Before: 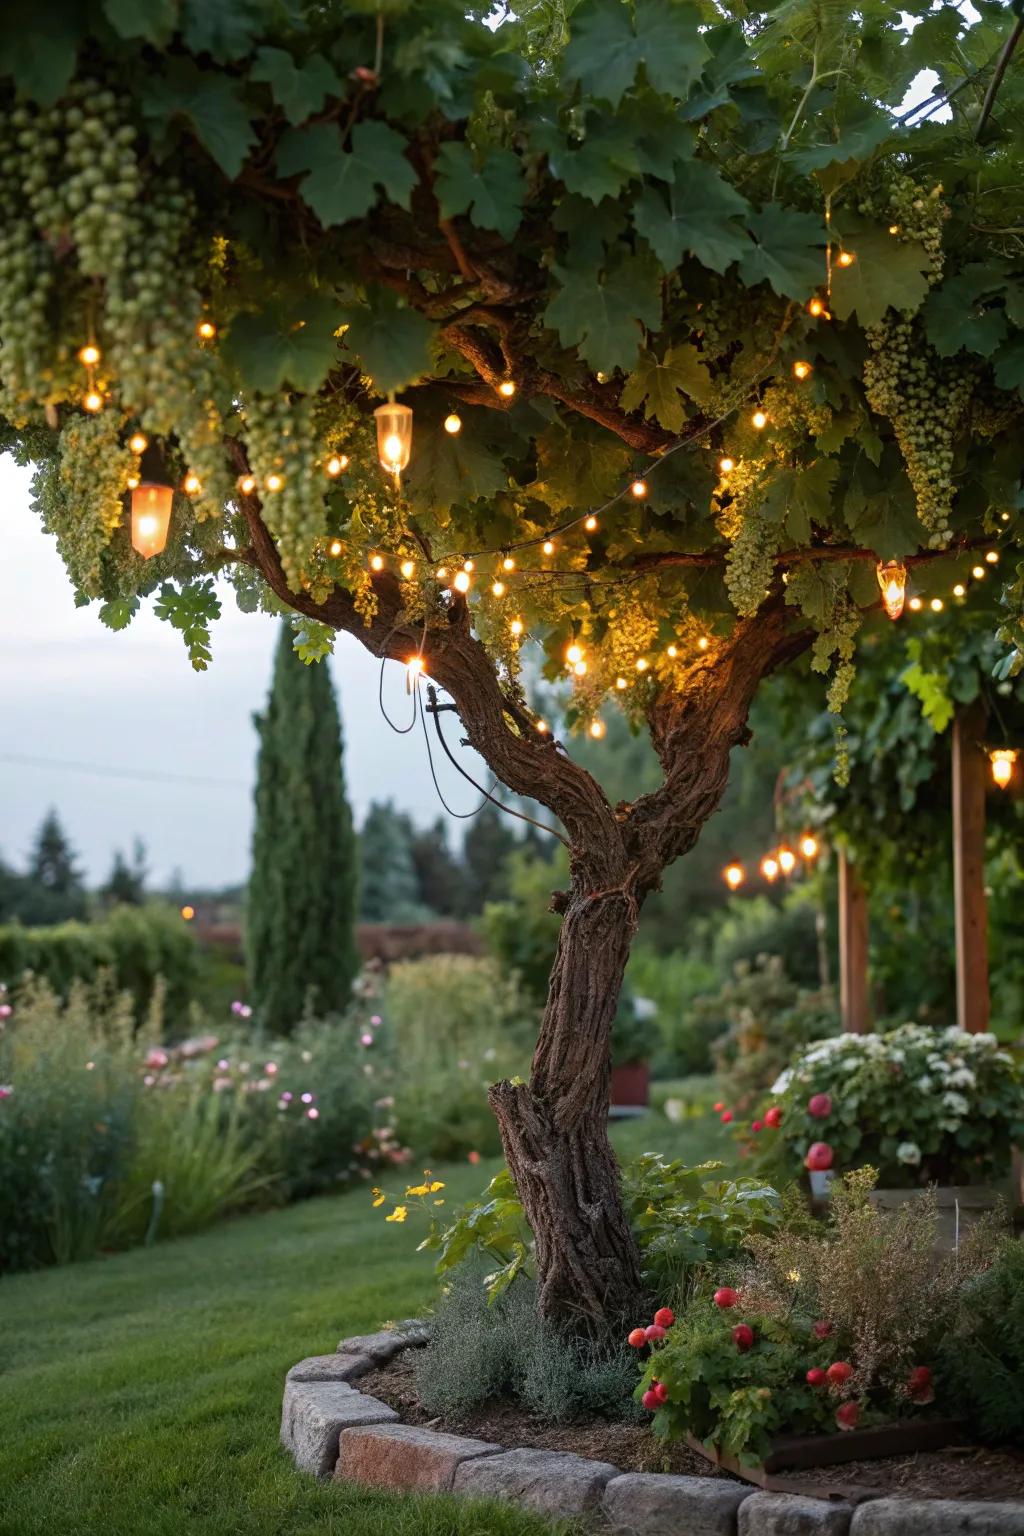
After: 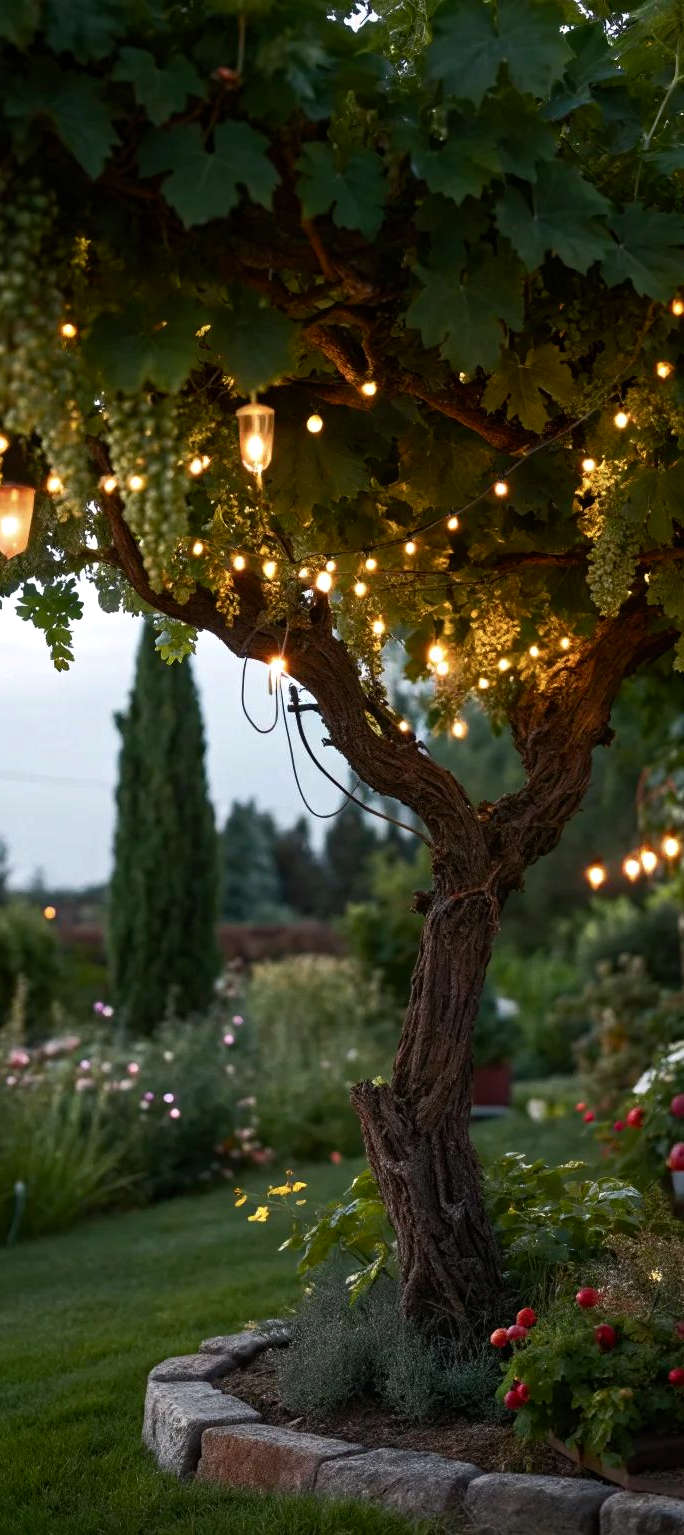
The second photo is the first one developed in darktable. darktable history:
crop and rotate: left 13.528%, right 19.661%
color balance rgb: perceptual saturation grading › global saturation 14.301%, perceptual saturation grading › highlights -25.369%, perceptual saturation grading › shadows 23.973%, perceptual brilliance grading › highlights 4.004%, perceptual brilliance grading › mid-tones -17.162%, perceptual brilliance grading › shadows -41.391%
